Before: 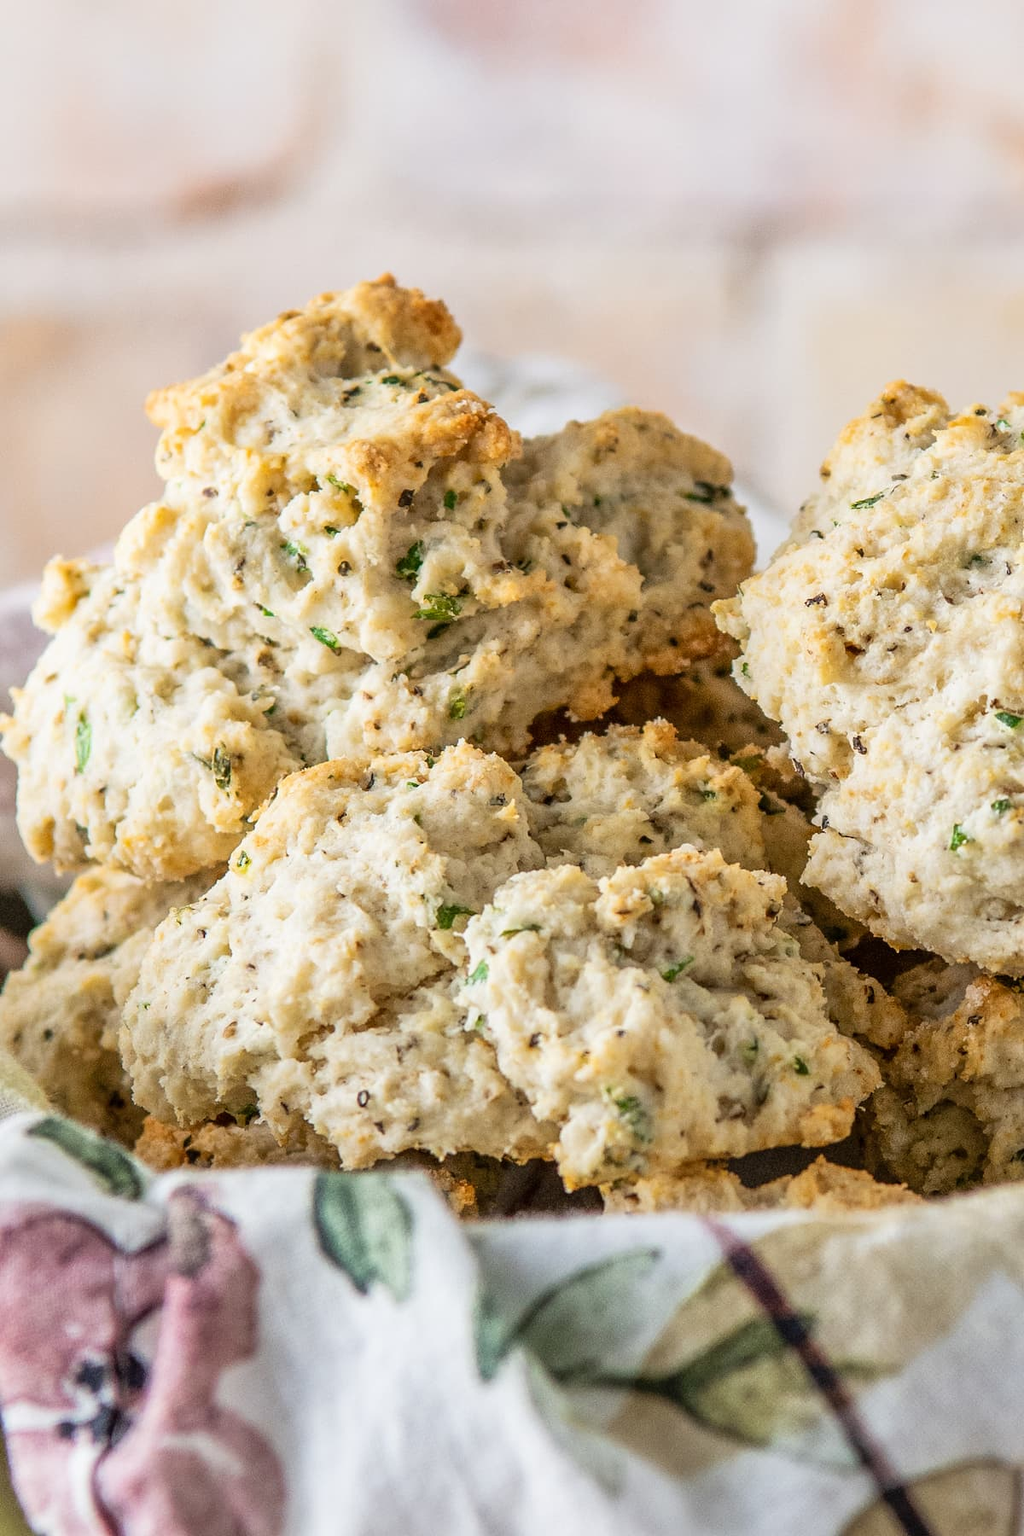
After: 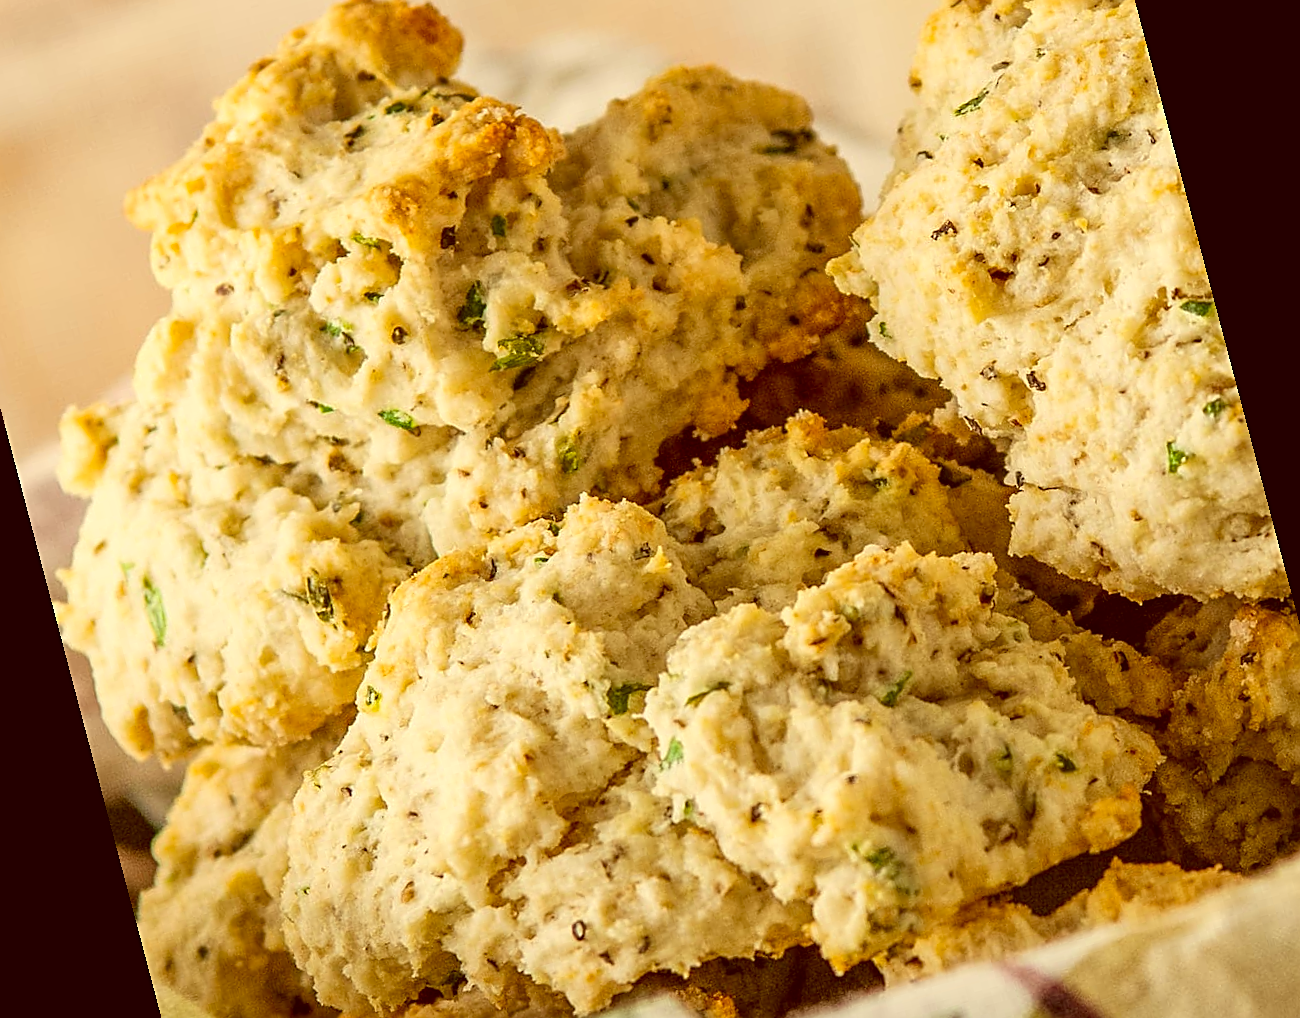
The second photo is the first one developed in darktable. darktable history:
sharpen: on, module defaults
color correction: highlights a* 1.12, highlights b* 24.26, shadows a* 15.58, shadows b* 24.26
rotate and perspective: rotation -14.8°, crop left 0.1, crop right 0.903, crop top 0.25, crop bottom 0.748
